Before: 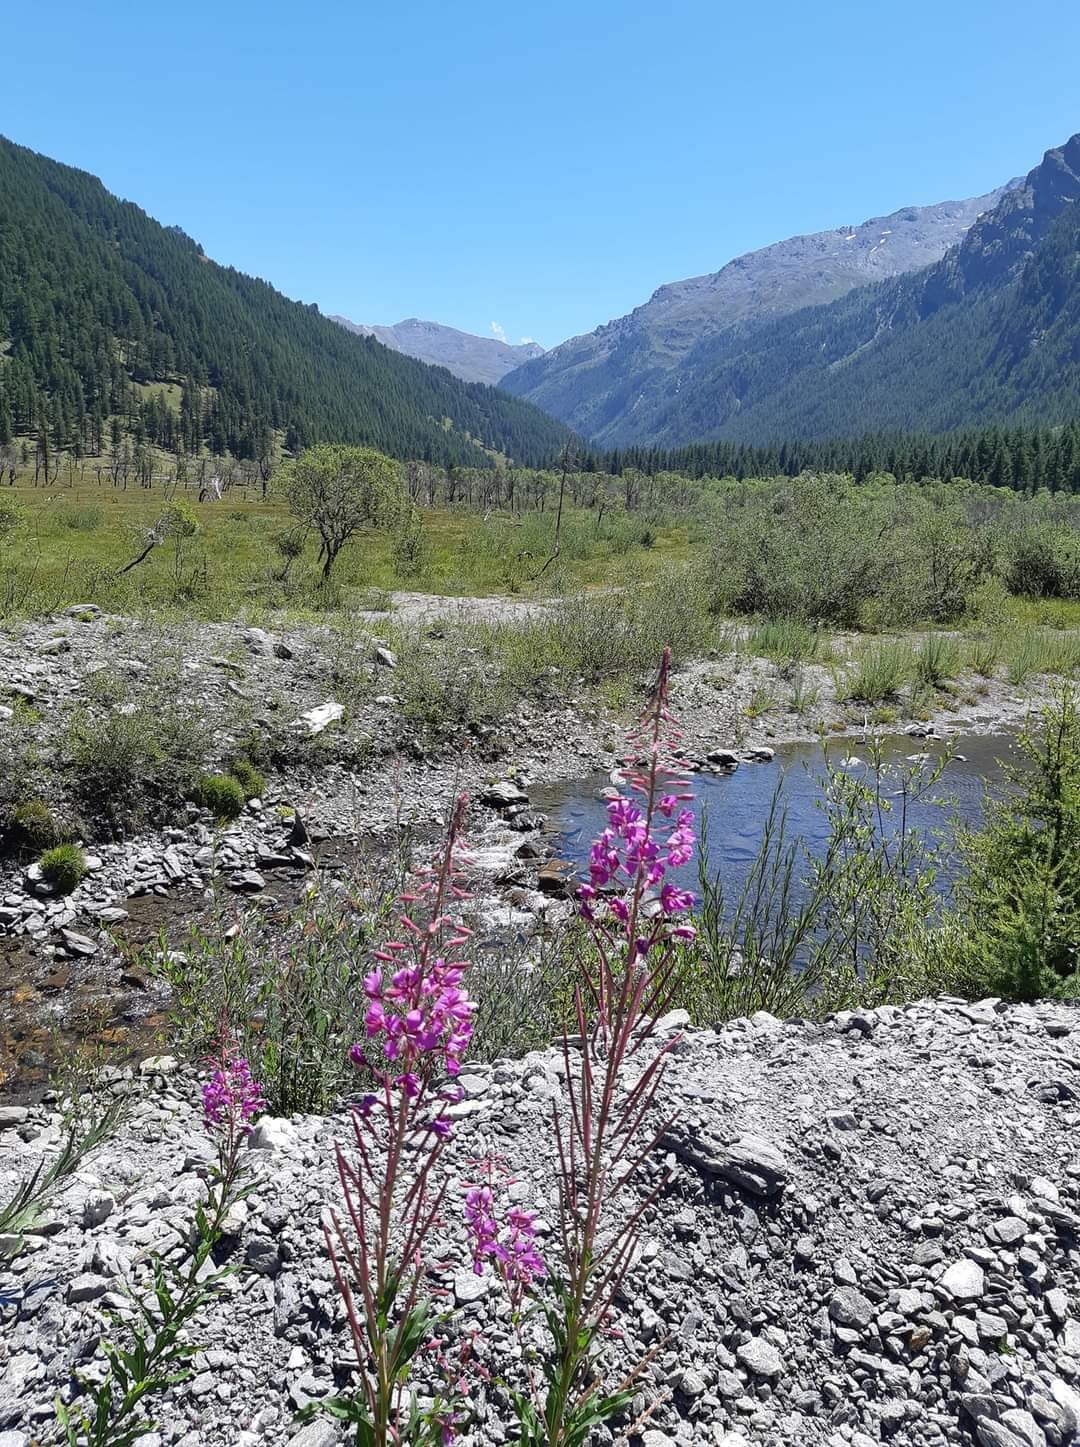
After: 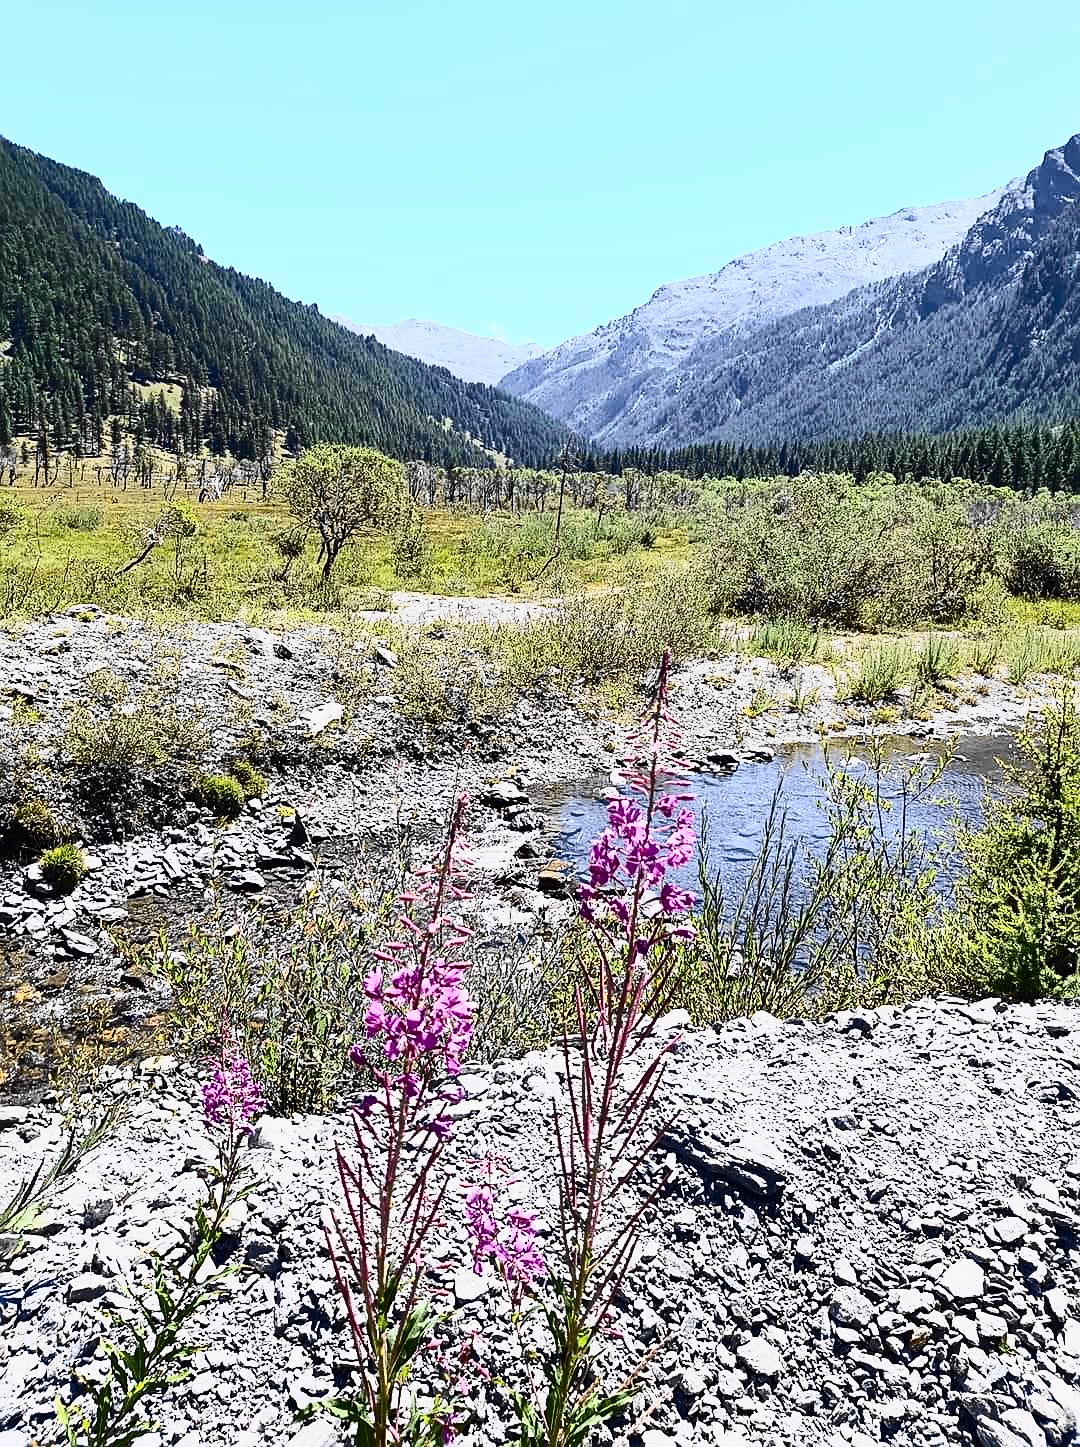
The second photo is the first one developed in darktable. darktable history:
tone curve: curves: ch0 [(0.017, 0) (0.107, 0.071) (0.295, 0.264) (0.447, 0.507) (0.54, 0.618) (0.733, 0.791) (0.879, 0.898) (1, 0.97)]; ch1 [(0, 0) (0.393, 0.415) (0.447, 0.448) (0.485, 0.497) (0.523, 0.515) (0.544, 0.55) (0.59, 0.609) (0.686, 0.686) (1, 1)]; ch2 [(0, 0) (0.369, 0.388) (0.449, 0.431) (0.499, 0.5) (0.521, 0.505) (0.53, 0.538) (0.579, 0.601) (0.669, 0.733) (1, 1)], color space Lab, independent channels, preserve colors none
sharpen: on, module defaults
contrast brightness saturation: contrast 0.62, brightness 0.34, saturation 0.14
